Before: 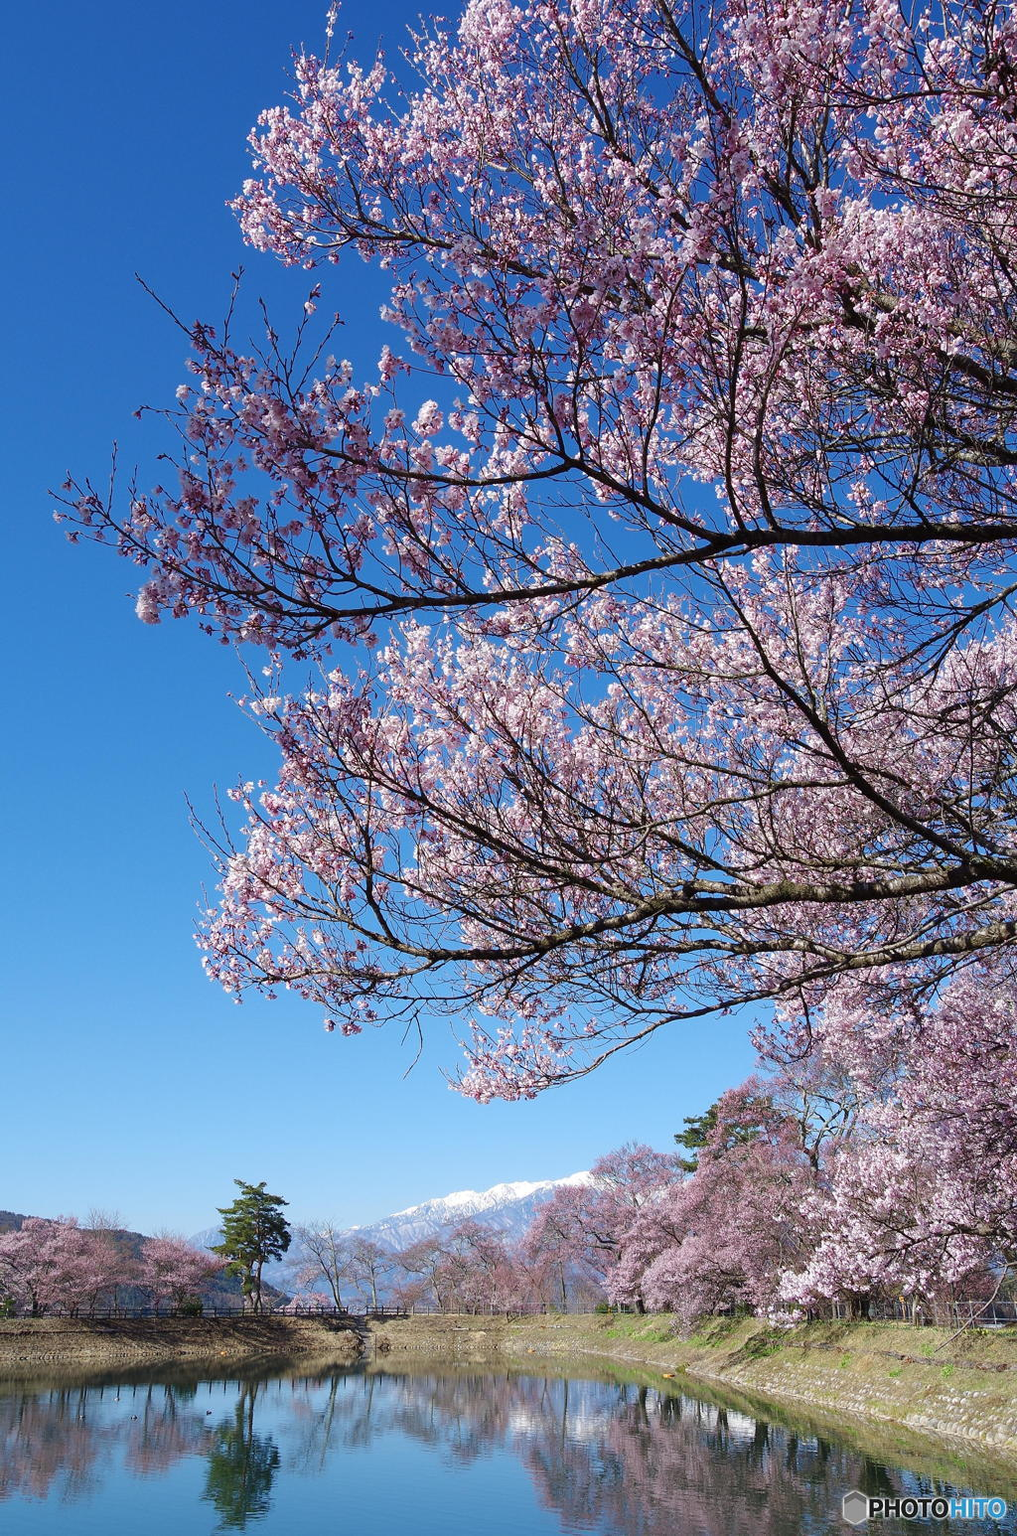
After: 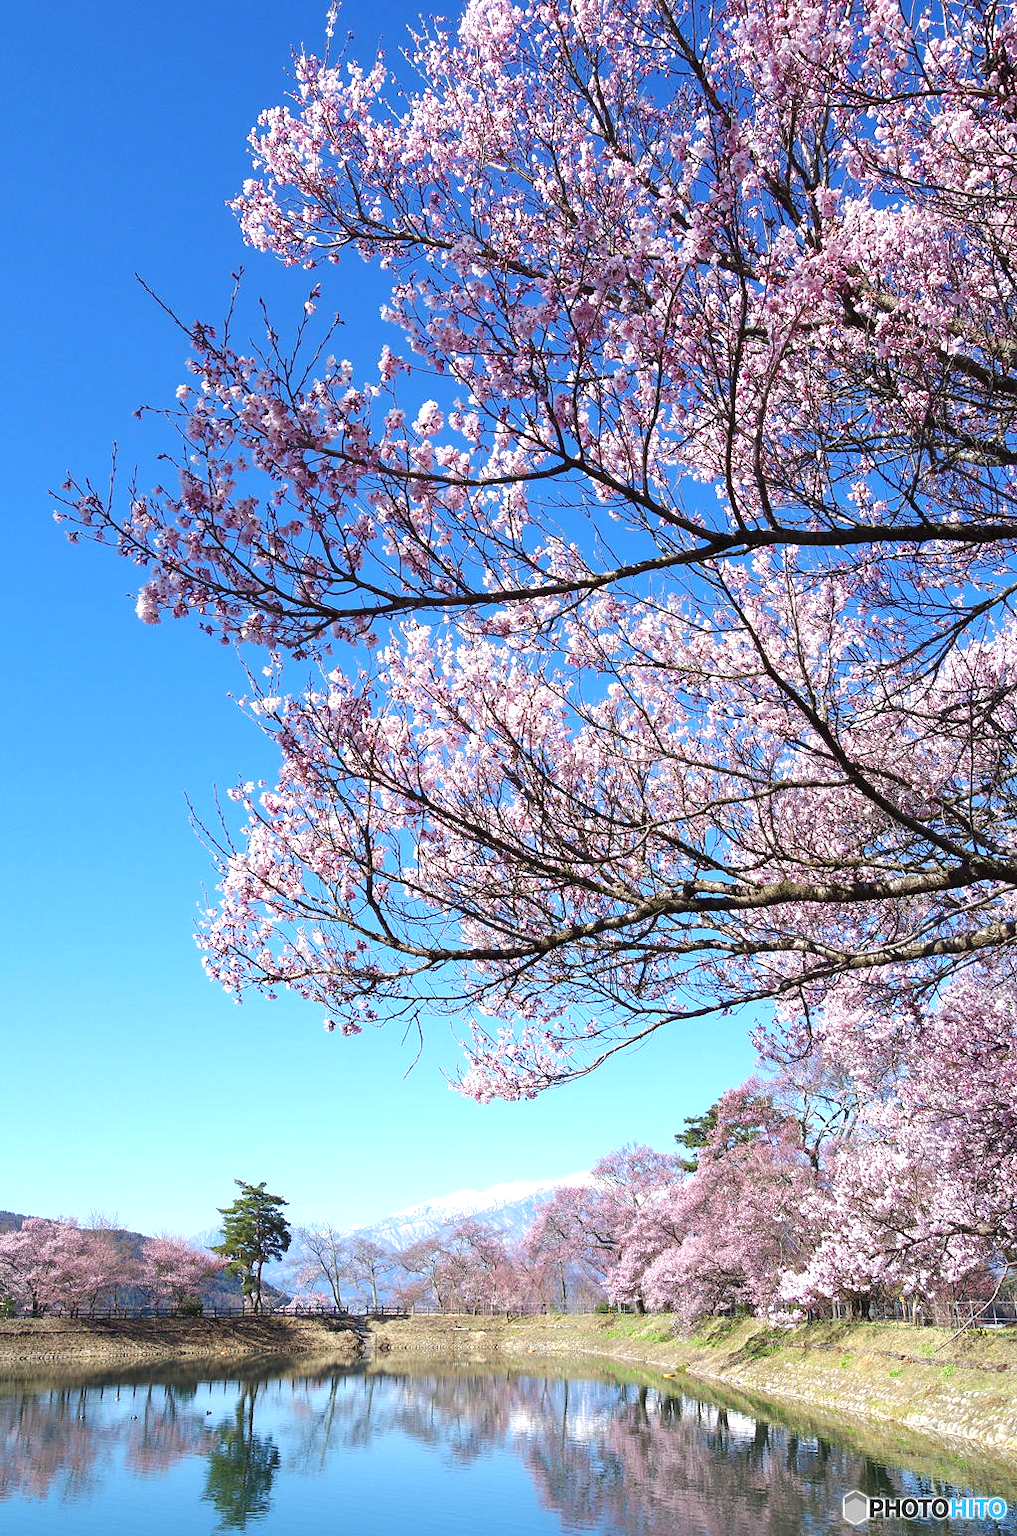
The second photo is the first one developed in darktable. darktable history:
exposure: exposure 0.783 EV, compensate highlight preservation false
